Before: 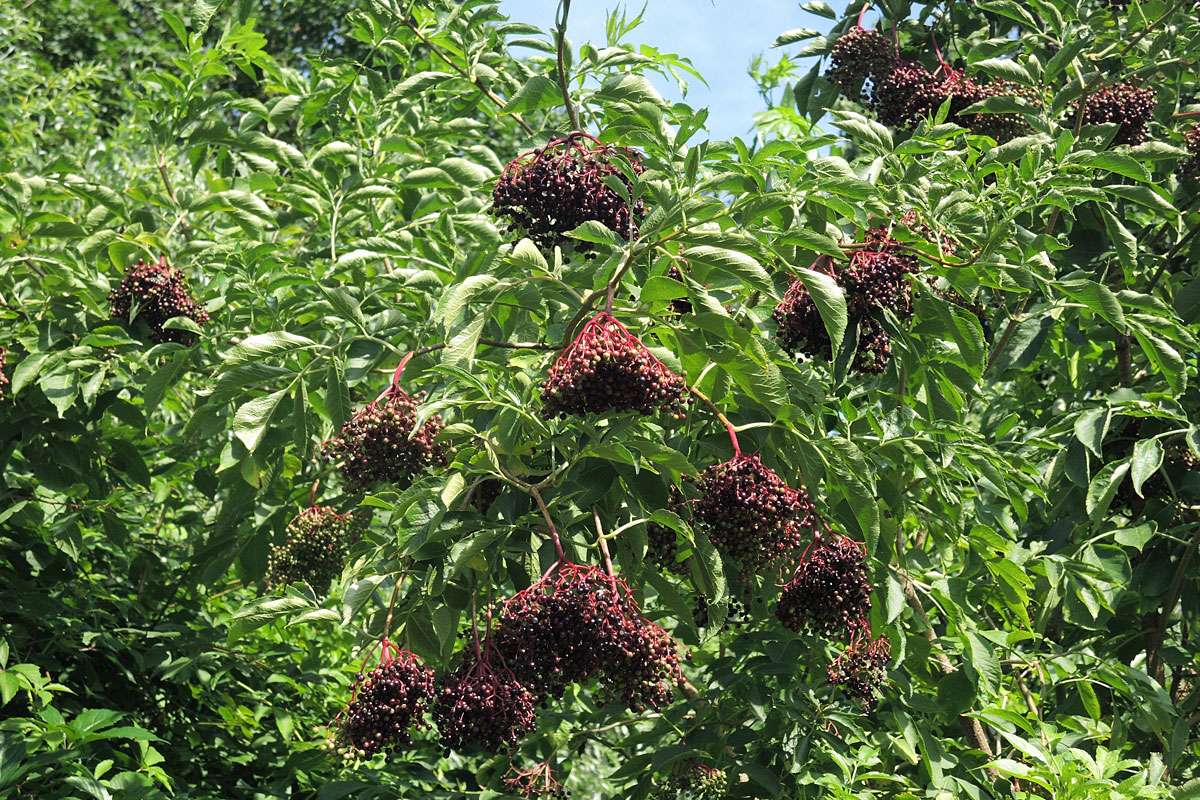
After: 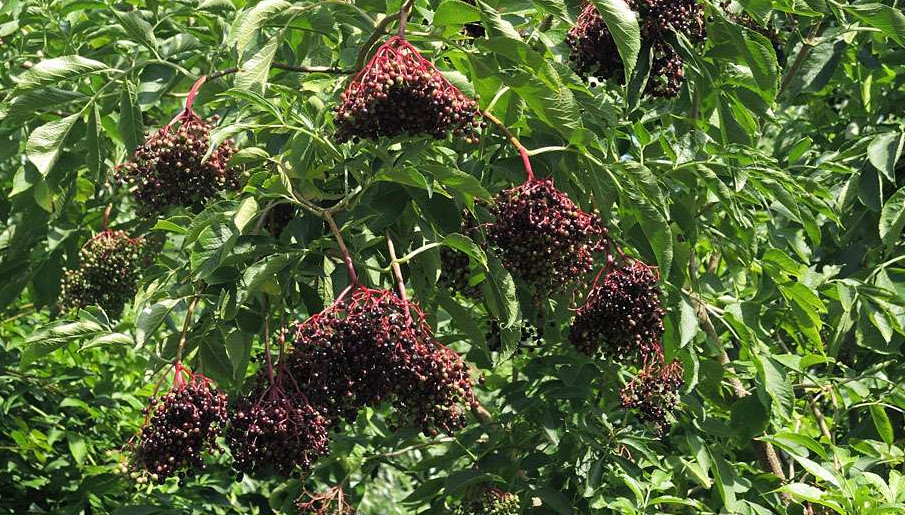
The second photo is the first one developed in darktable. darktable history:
crop and rotate: left 17.313%, top 34.622%, right 7.265%, bottom 0.965%
color correction: highlights b* 0.04
